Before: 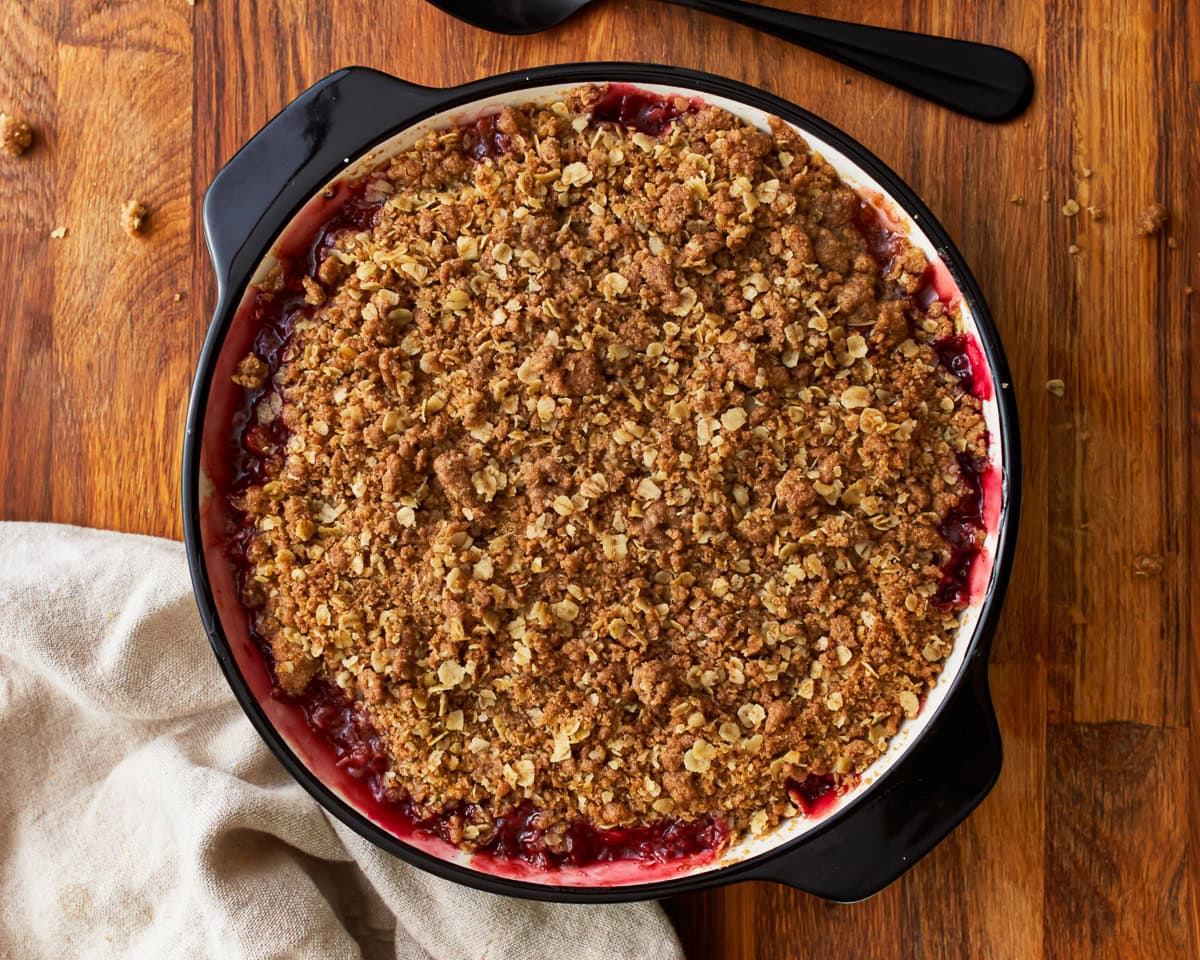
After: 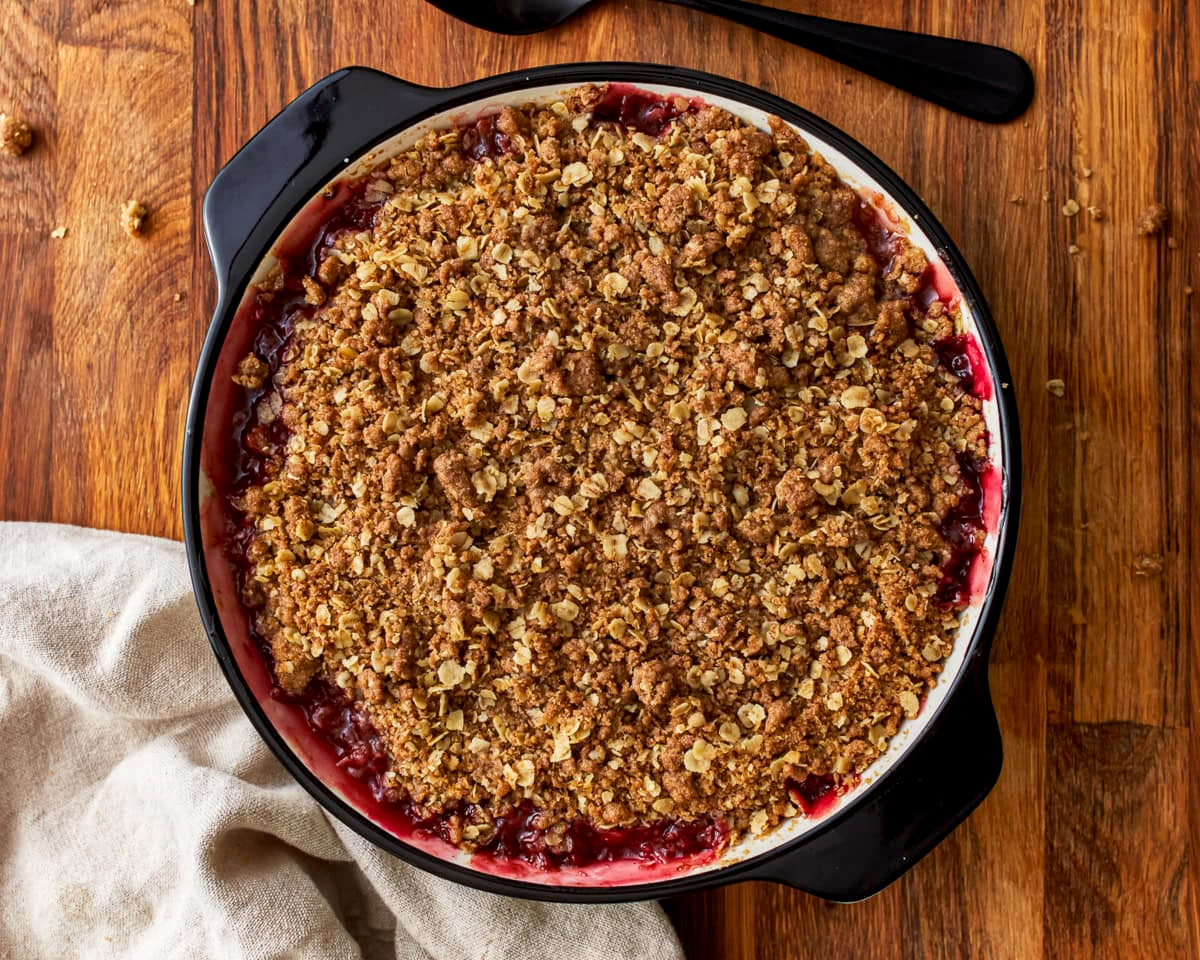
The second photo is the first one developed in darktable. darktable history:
local contrast: on, module defaults
exposure: black level correction 0.001, compensate highlight preservation false
